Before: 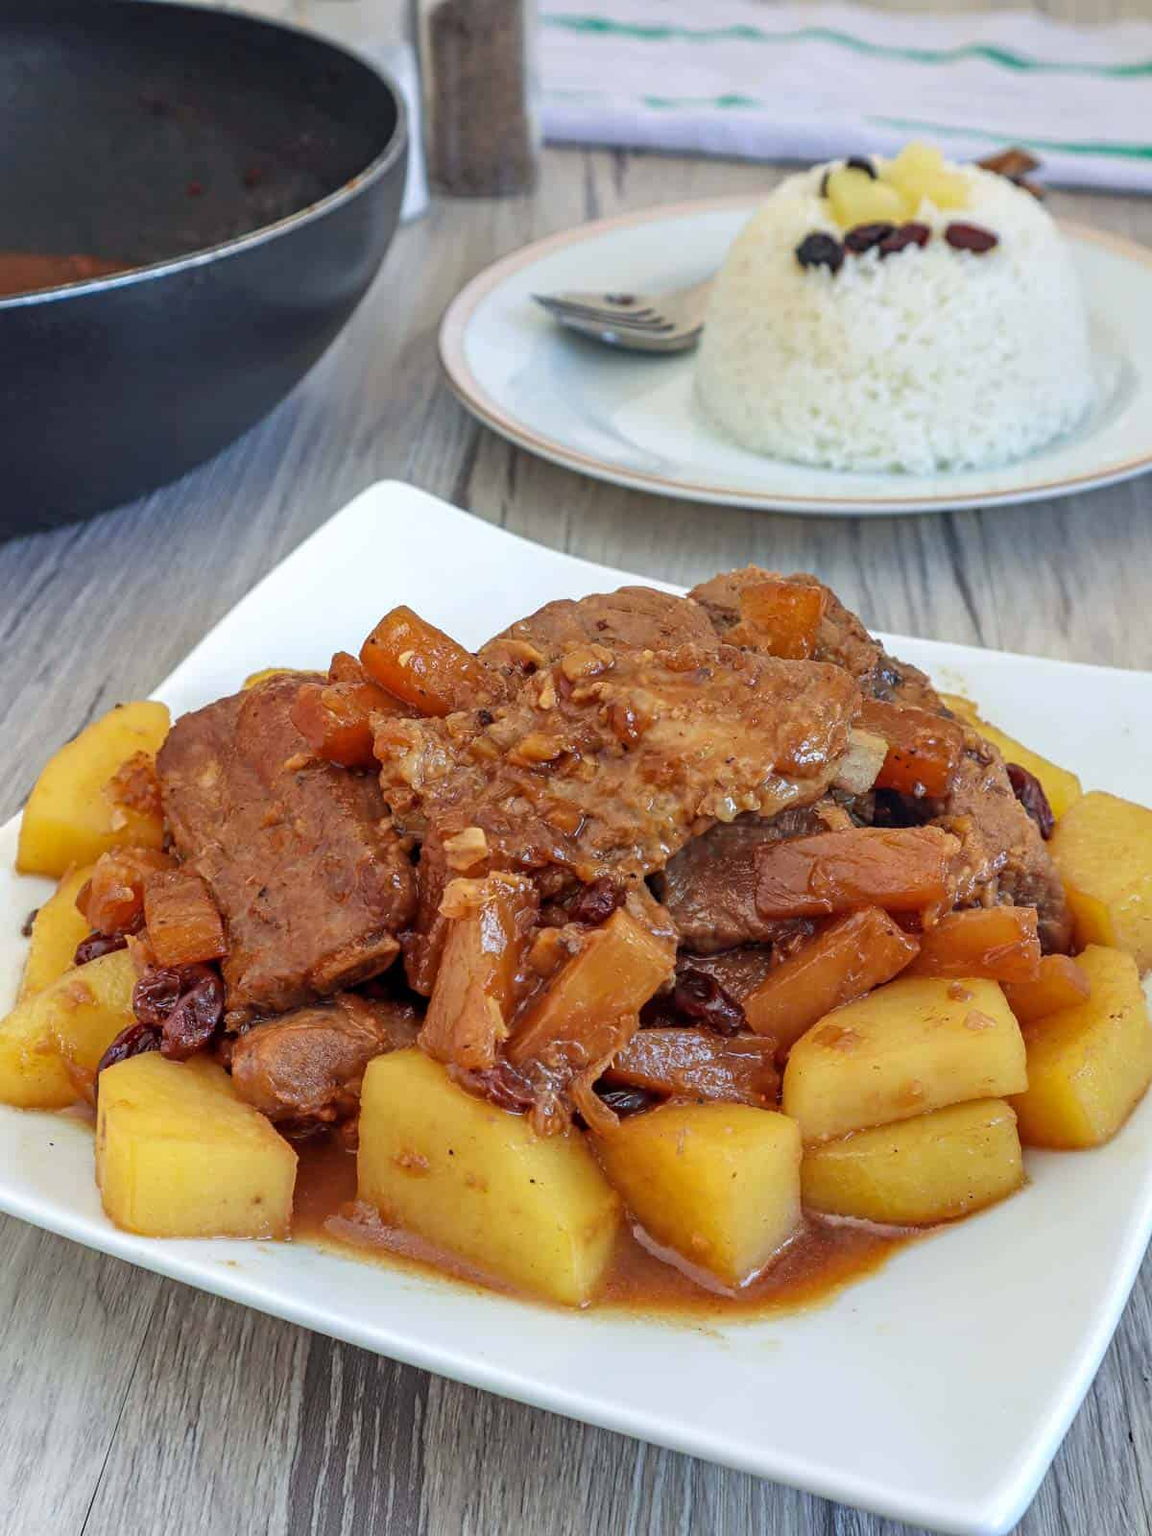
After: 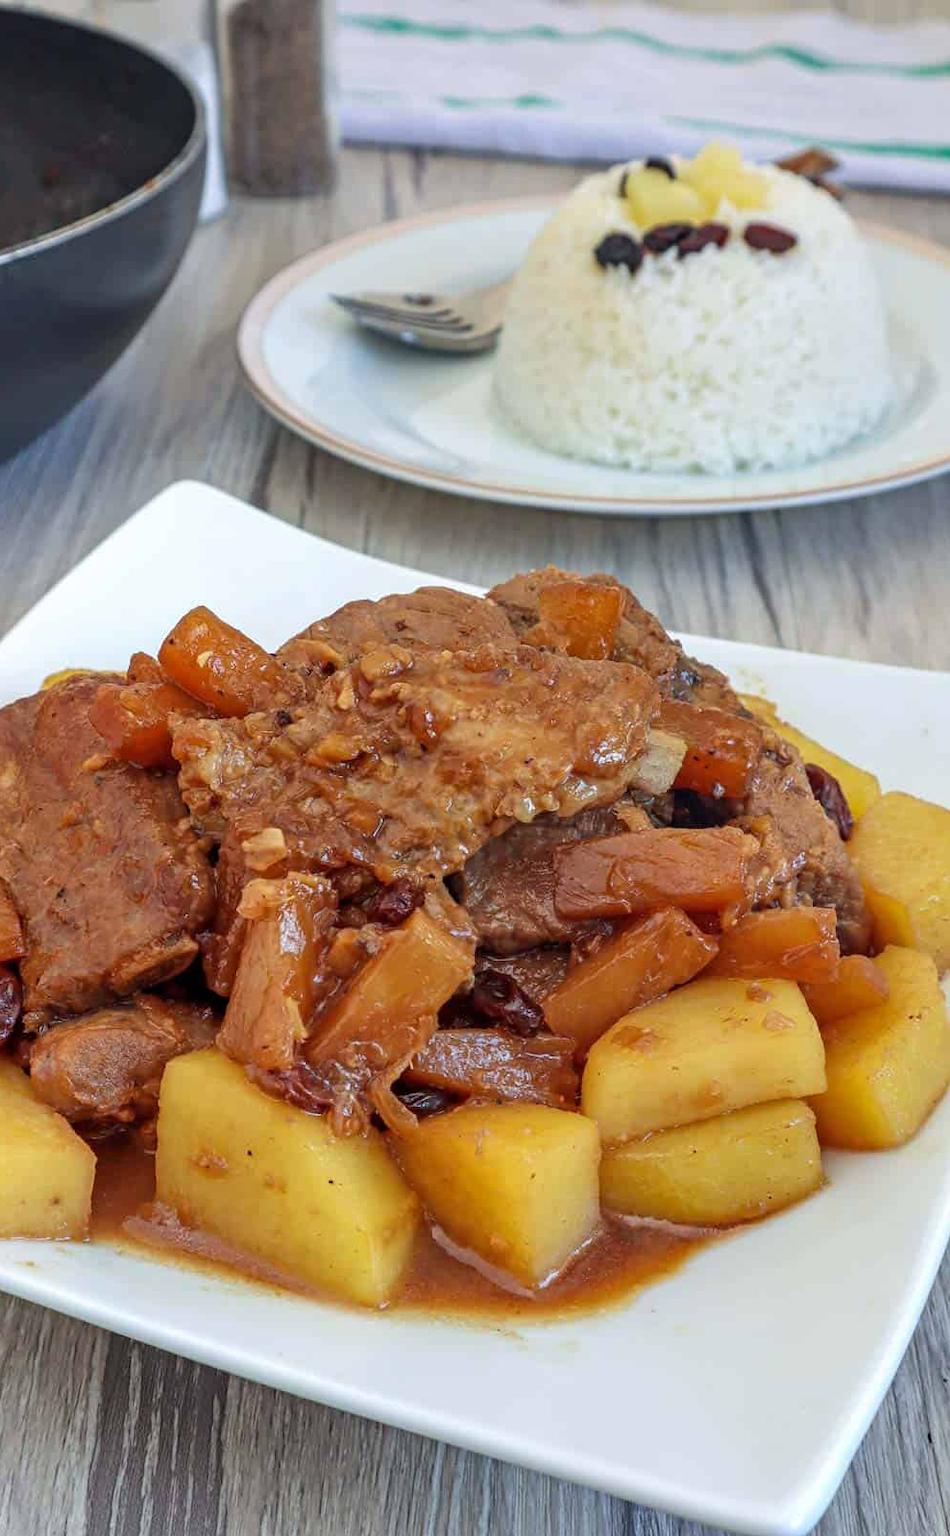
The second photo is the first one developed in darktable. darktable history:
crop: left 17.582%, bottom 0.031%
tone equalizer: on, module defaults
